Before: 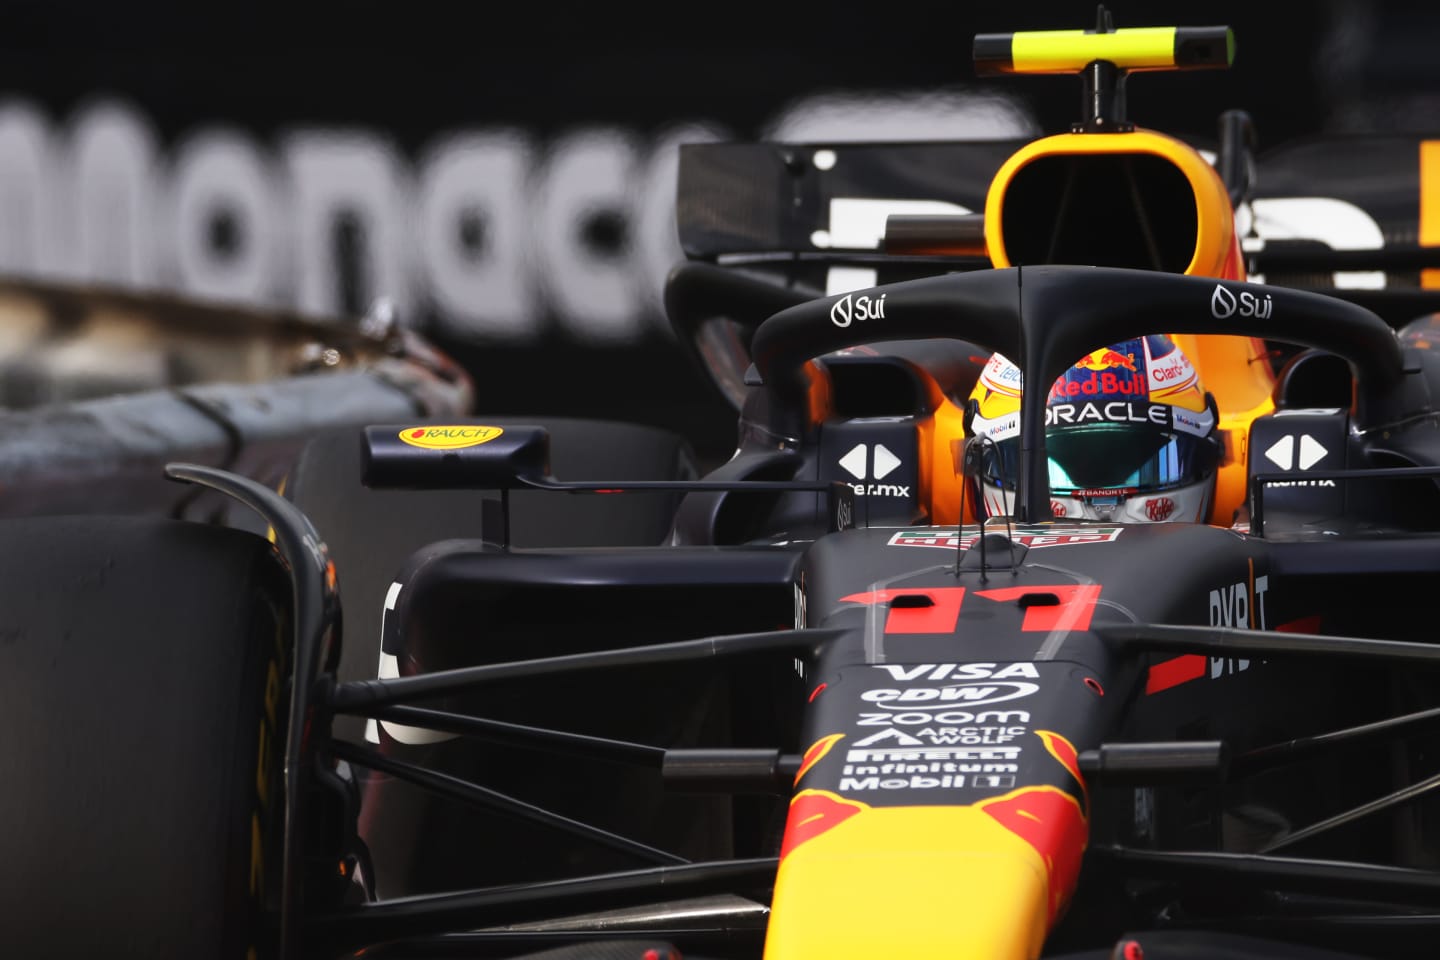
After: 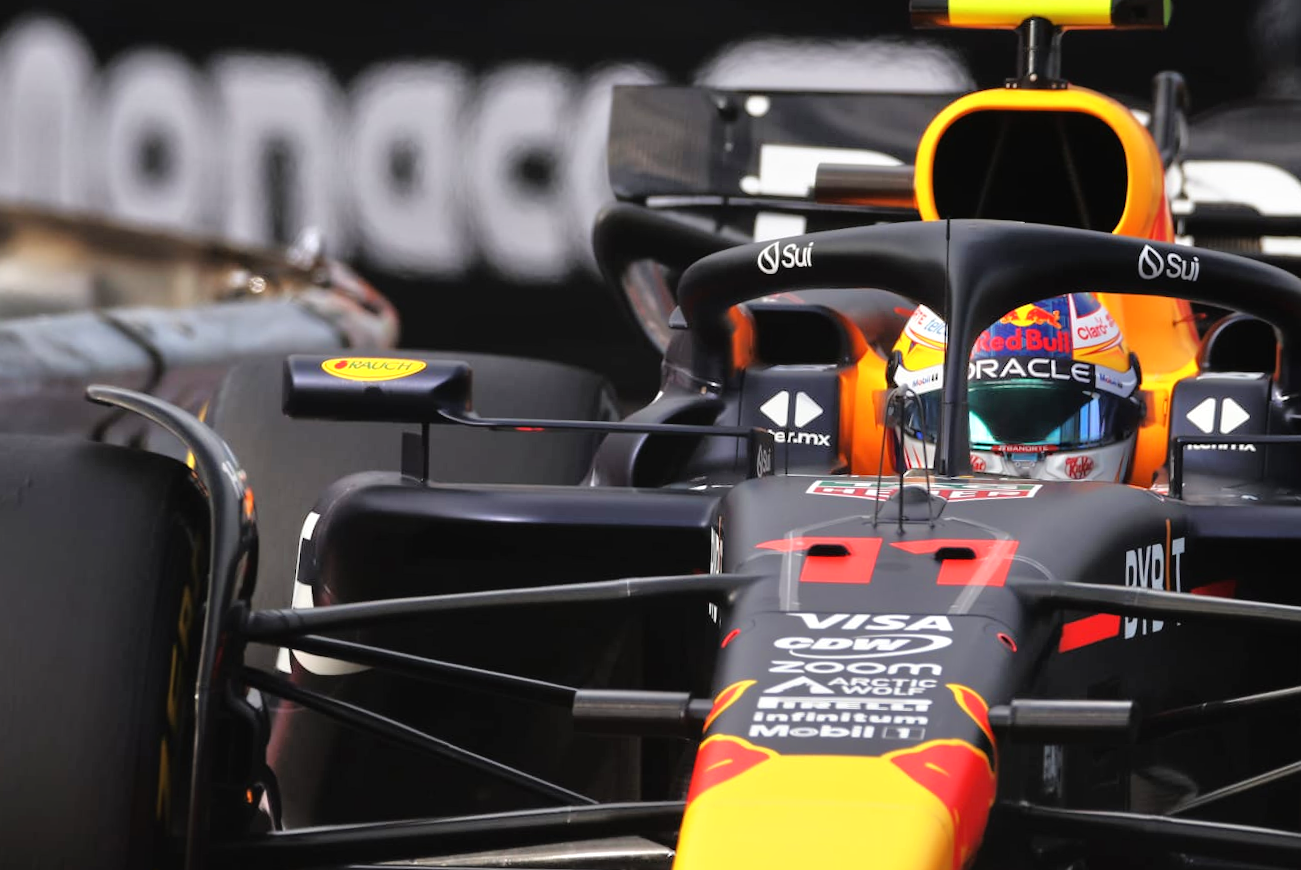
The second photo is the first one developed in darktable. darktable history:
tone equalizer: -7 EV 0.152 EV, -6 EV 0.604 EV, -5 EV 1.13 EV, -4 EV 1.37 EV, -3 EV 1.12 EV, -2 EV 0.6 EV, -1 EV 0.153 EV, mask exposure compensation -0.51 EV
crop and rotate: angle -2.11°, left 3.101%, top 3.73%, right 1.589%, bottom 0.597%
